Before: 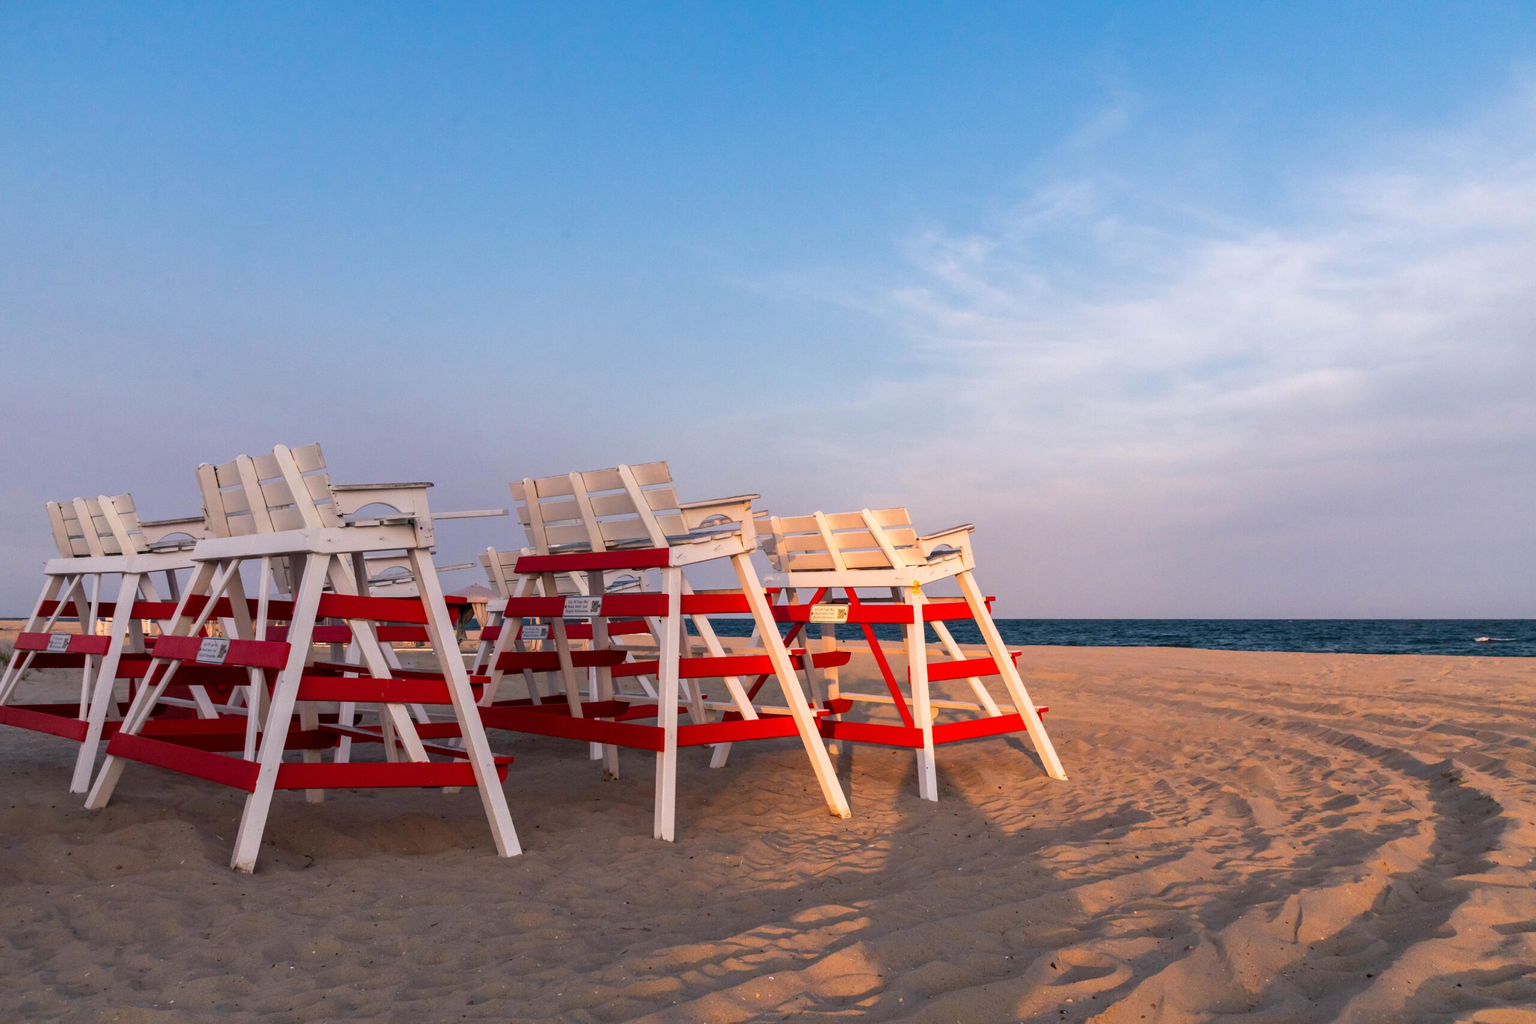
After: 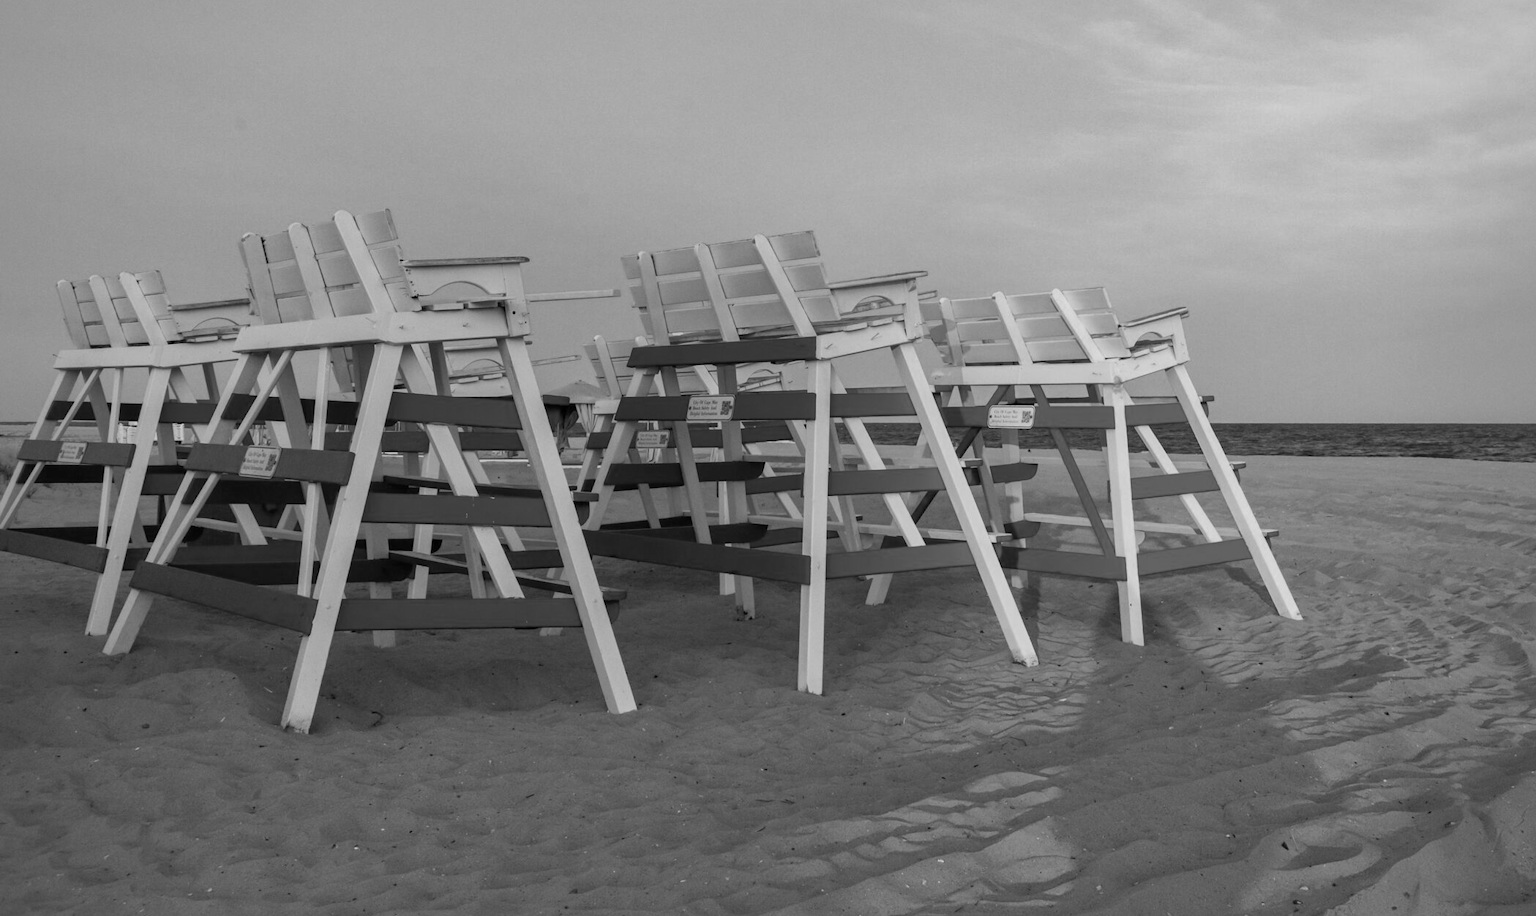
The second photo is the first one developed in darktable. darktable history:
shadows and highlights: on, module defaults
crop: top 26.56%, right 18.002%
vignetting: fall-off radius 60.88%, brightness -0.291
color calibration: output gray [0.21, 0.42, 0.37, 0], illuminant Planckian (black body), adaptation linear Bradford (ICC v4), x 0.364, y 0.367, temperature 4414.52 K
